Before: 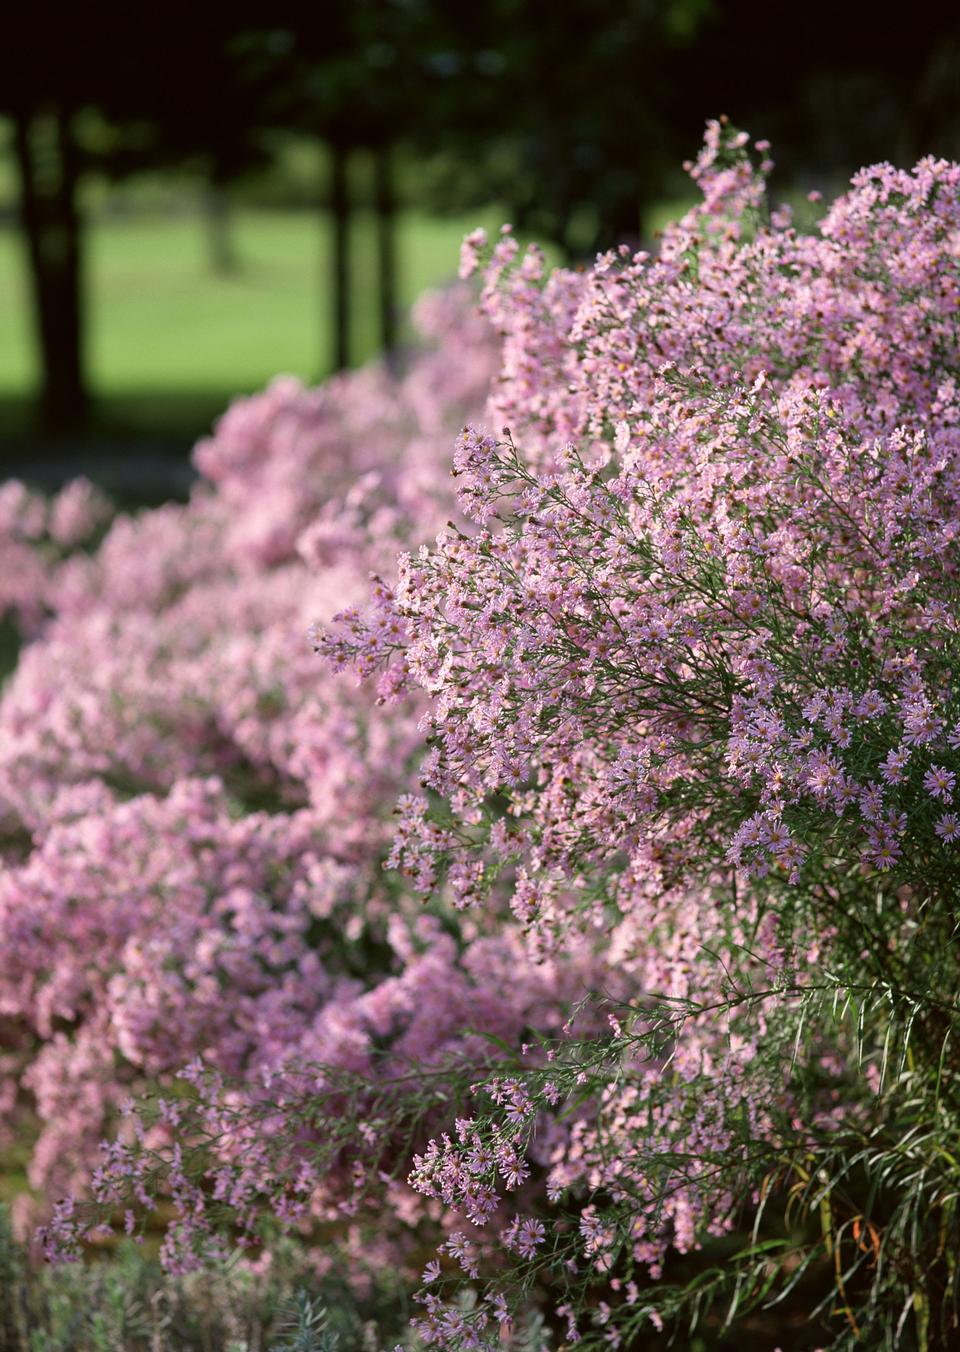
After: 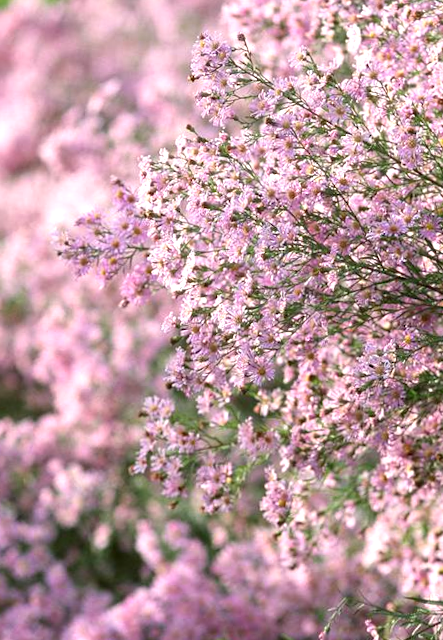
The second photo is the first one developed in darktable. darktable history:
rotate and perspective: rotation -1.68°, lens shift (vertical) -0.146, crop left 0.049, crop right 0.912, crop top 0.032, crop bottom 0.96
crop: left 25%, top 25%, right 25%, bottom 25%
exposure: exposure 0.564 EV, compensate highlight preservation false
